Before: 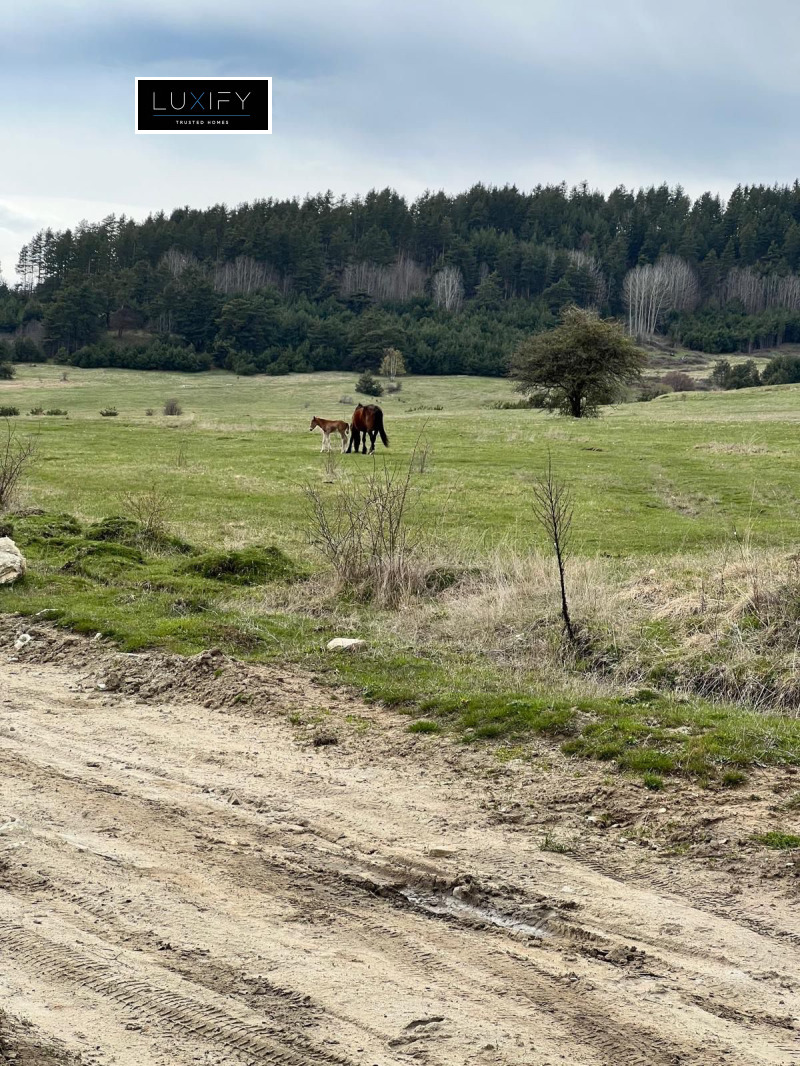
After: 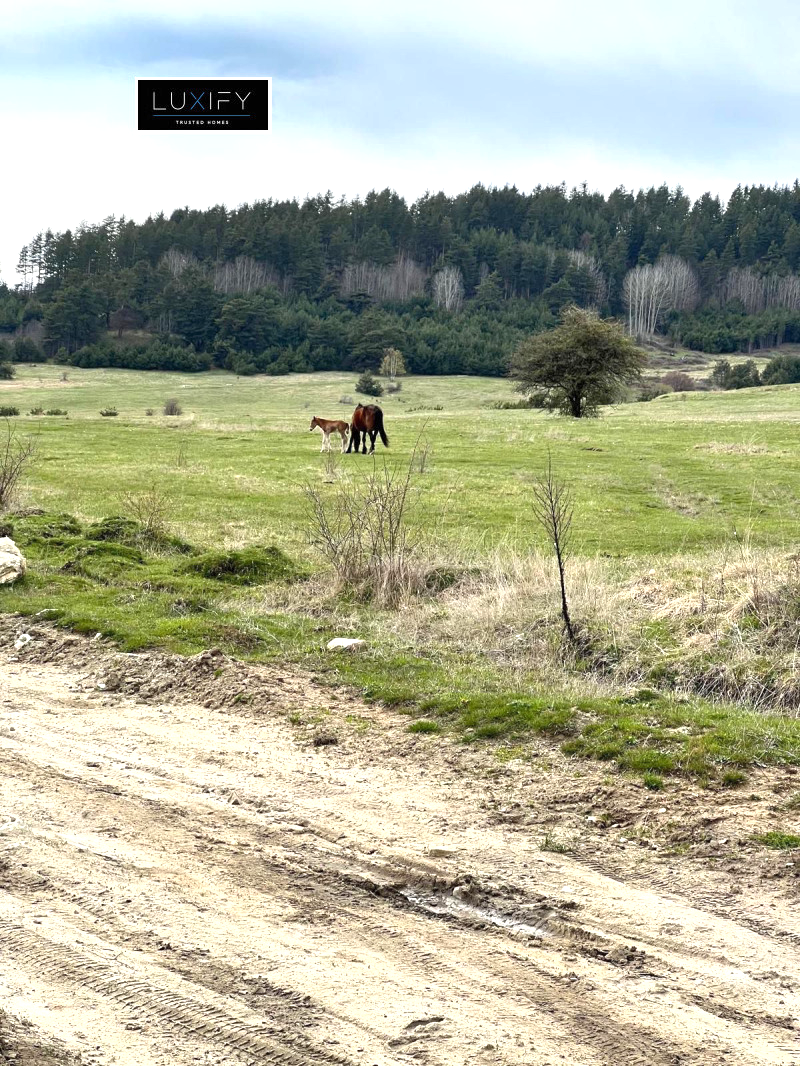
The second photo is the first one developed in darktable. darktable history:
shadows and highlights: shadows 25, highlights -25
exposure: exposure 0.7 EV, compensate highlight preservation false
